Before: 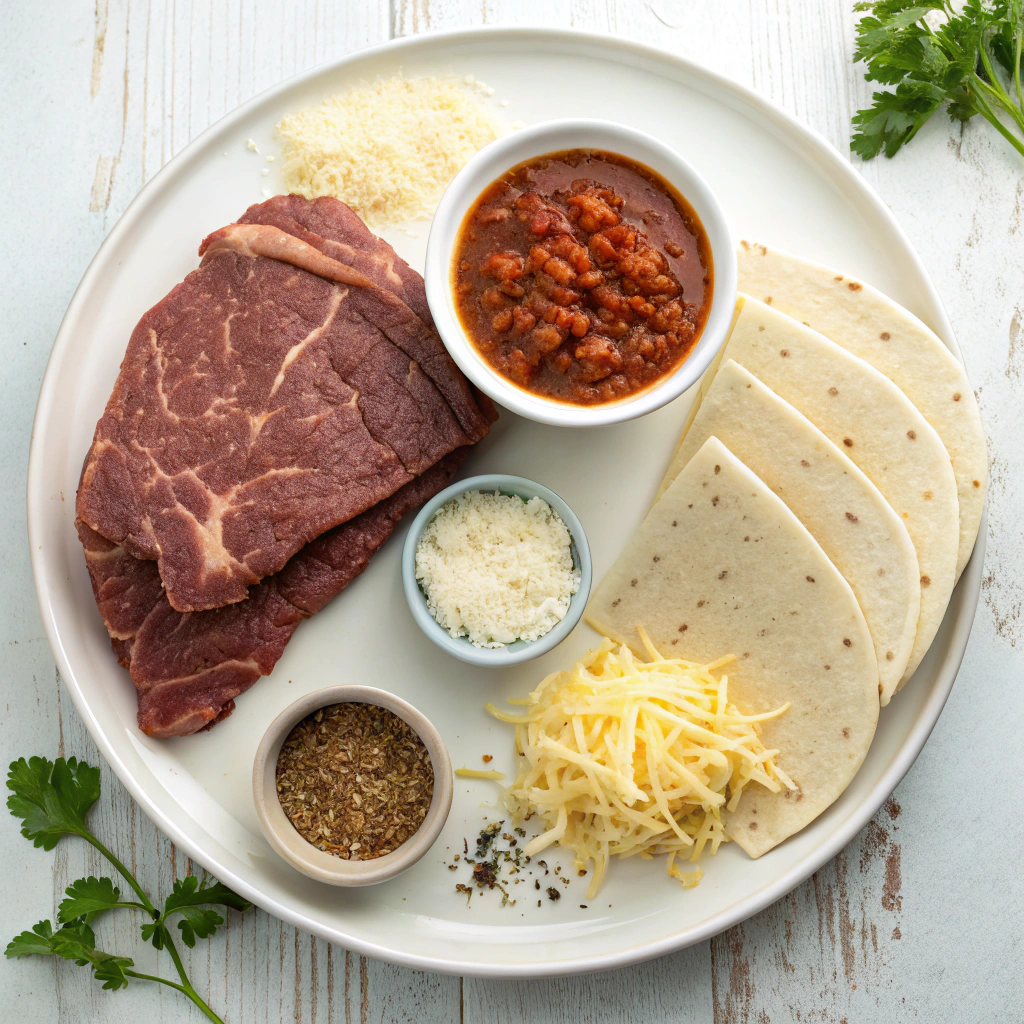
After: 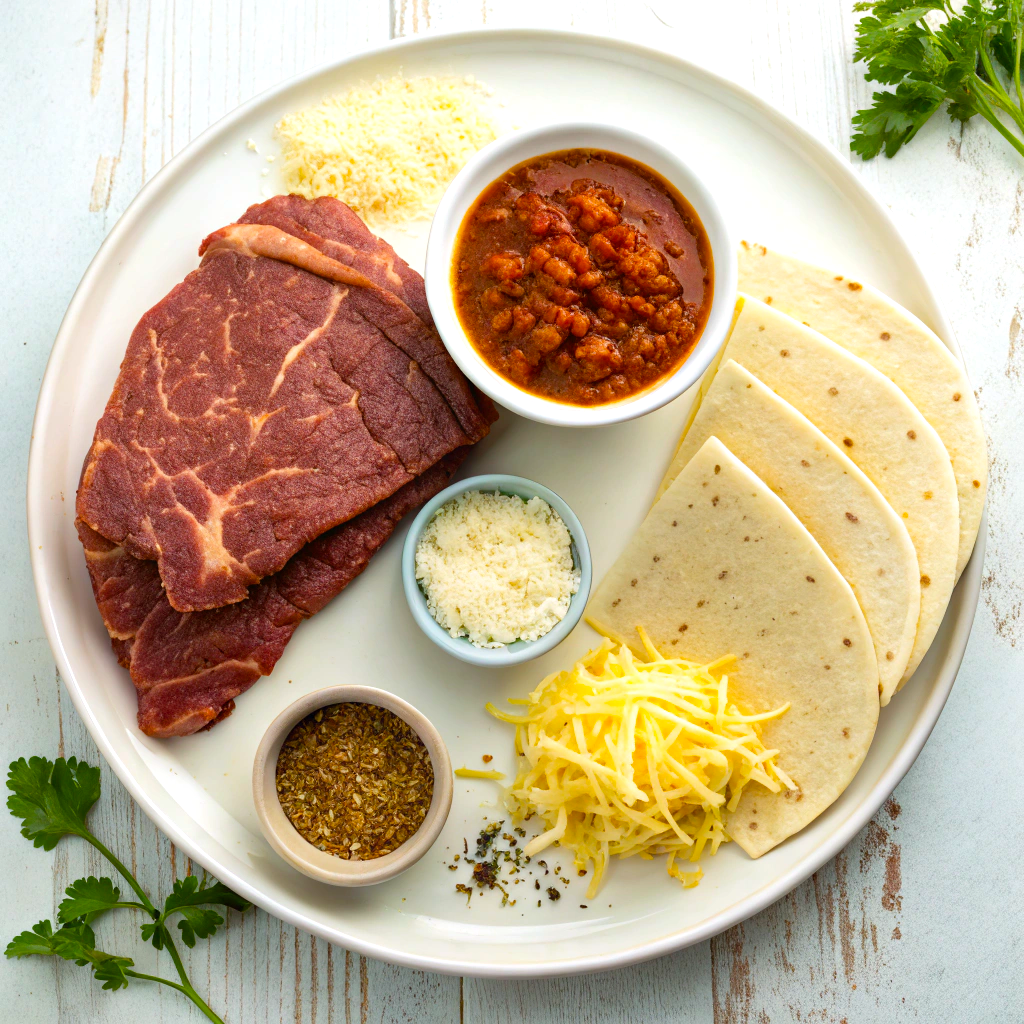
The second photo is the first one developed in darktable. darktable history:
levels: levels [0, 0.476, 0.951]
color balance rgb: perceptual saturation grading › global saturation 30.781%, global vibrance 20%
